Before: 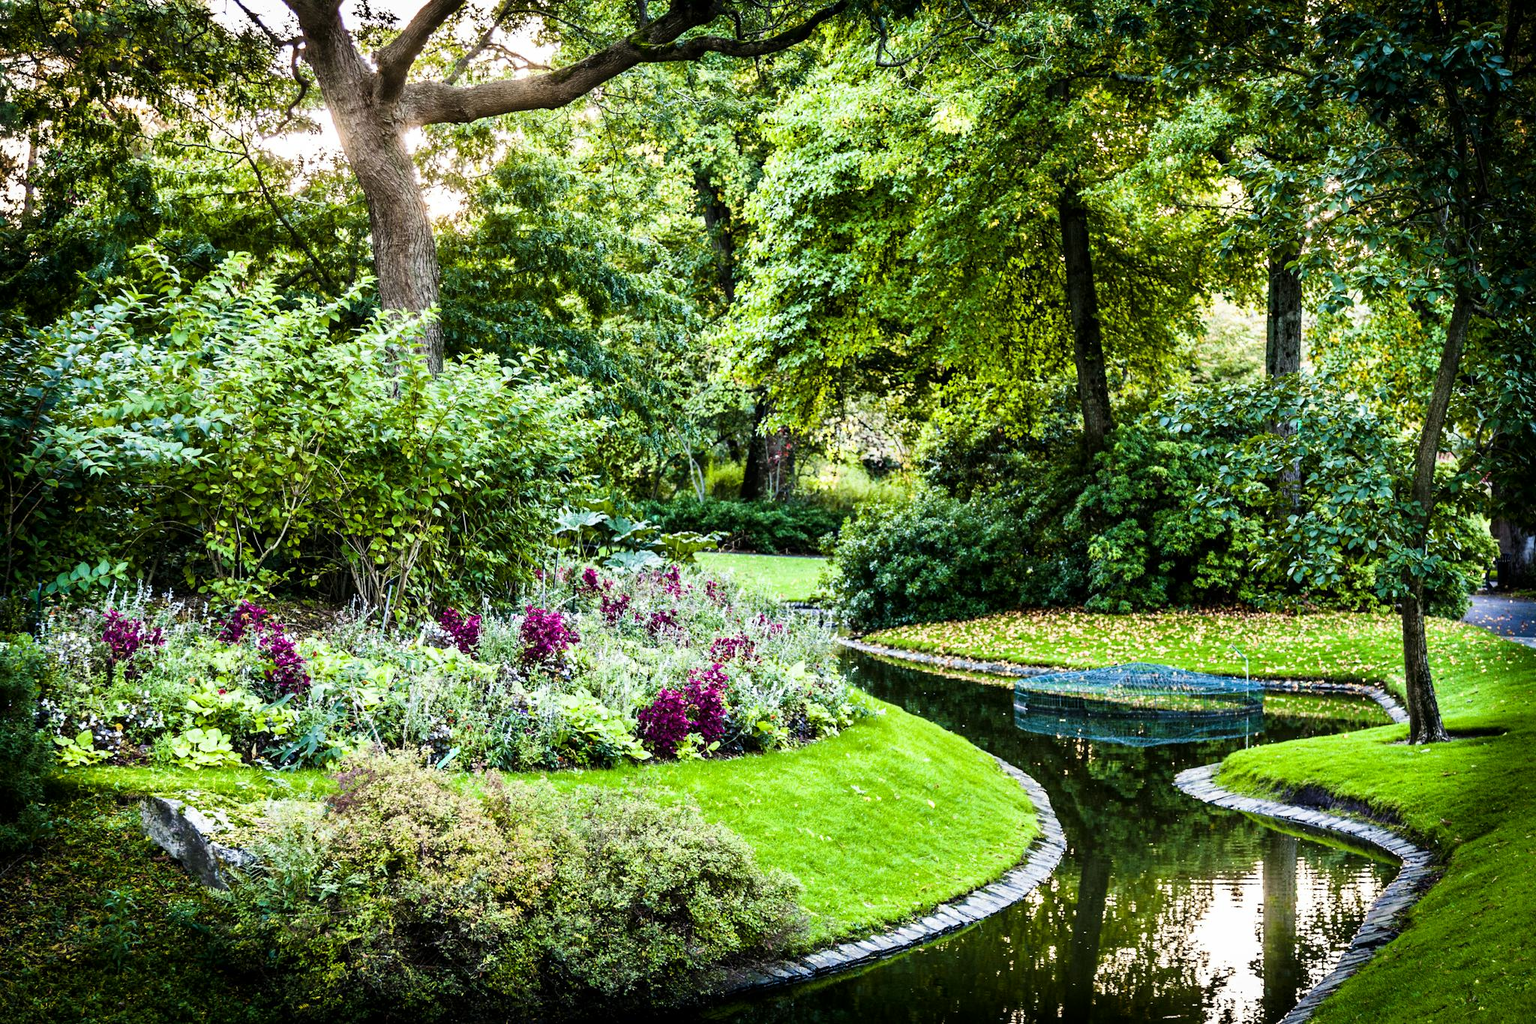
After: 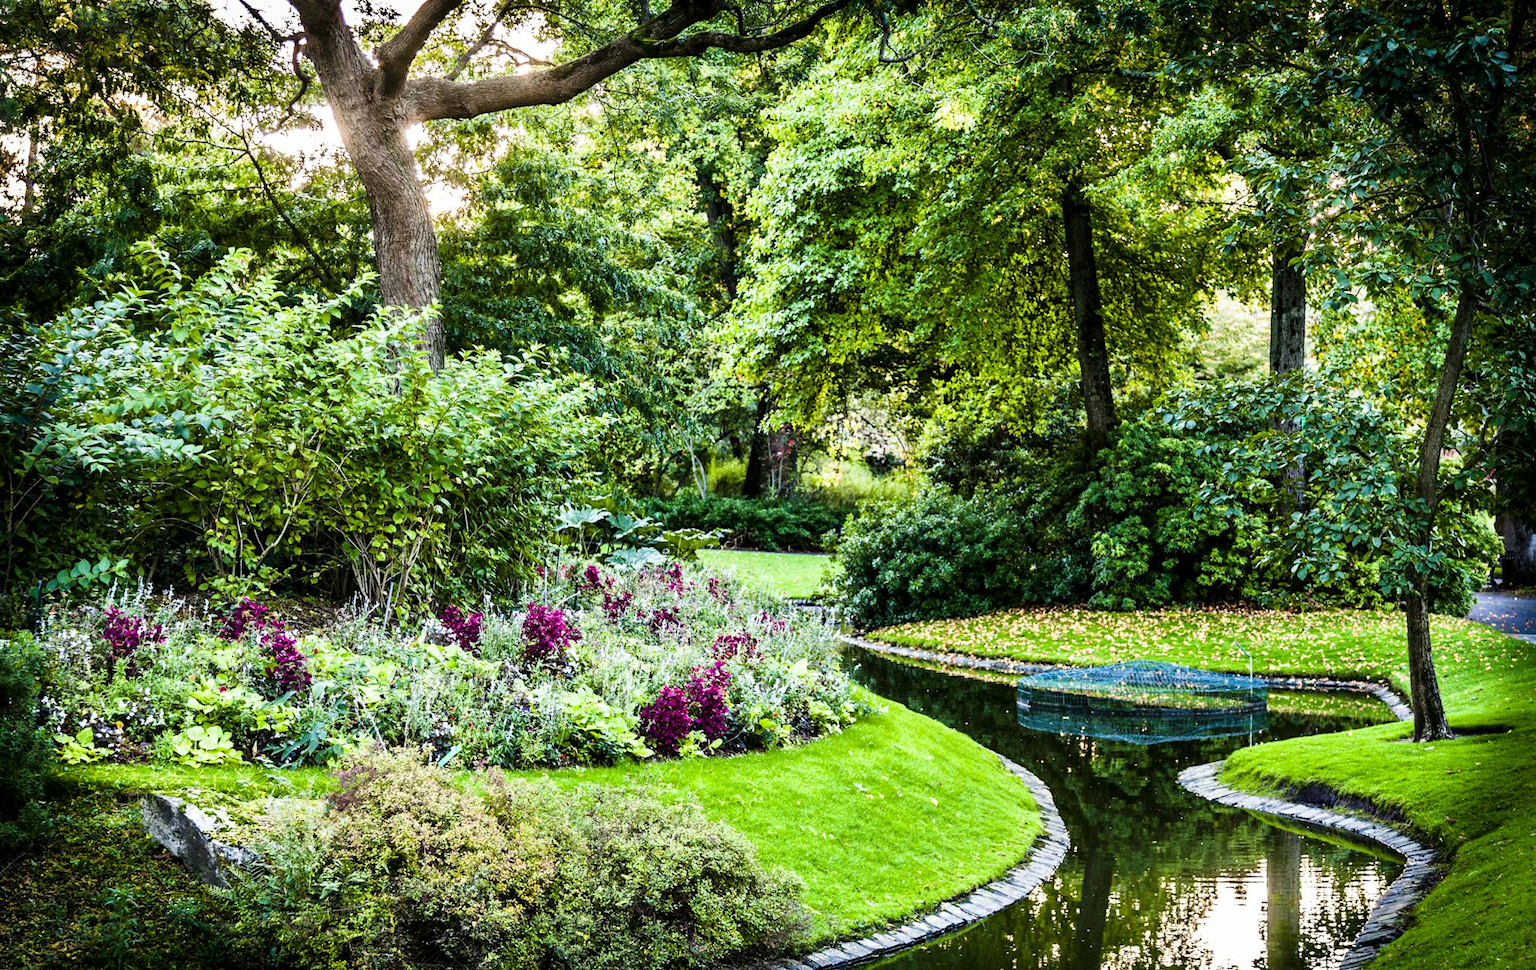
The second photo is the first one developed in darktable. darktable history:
white balance: red 1, blue 1
crop: top 0.448%, right 0.264%, bottom 5.045%
